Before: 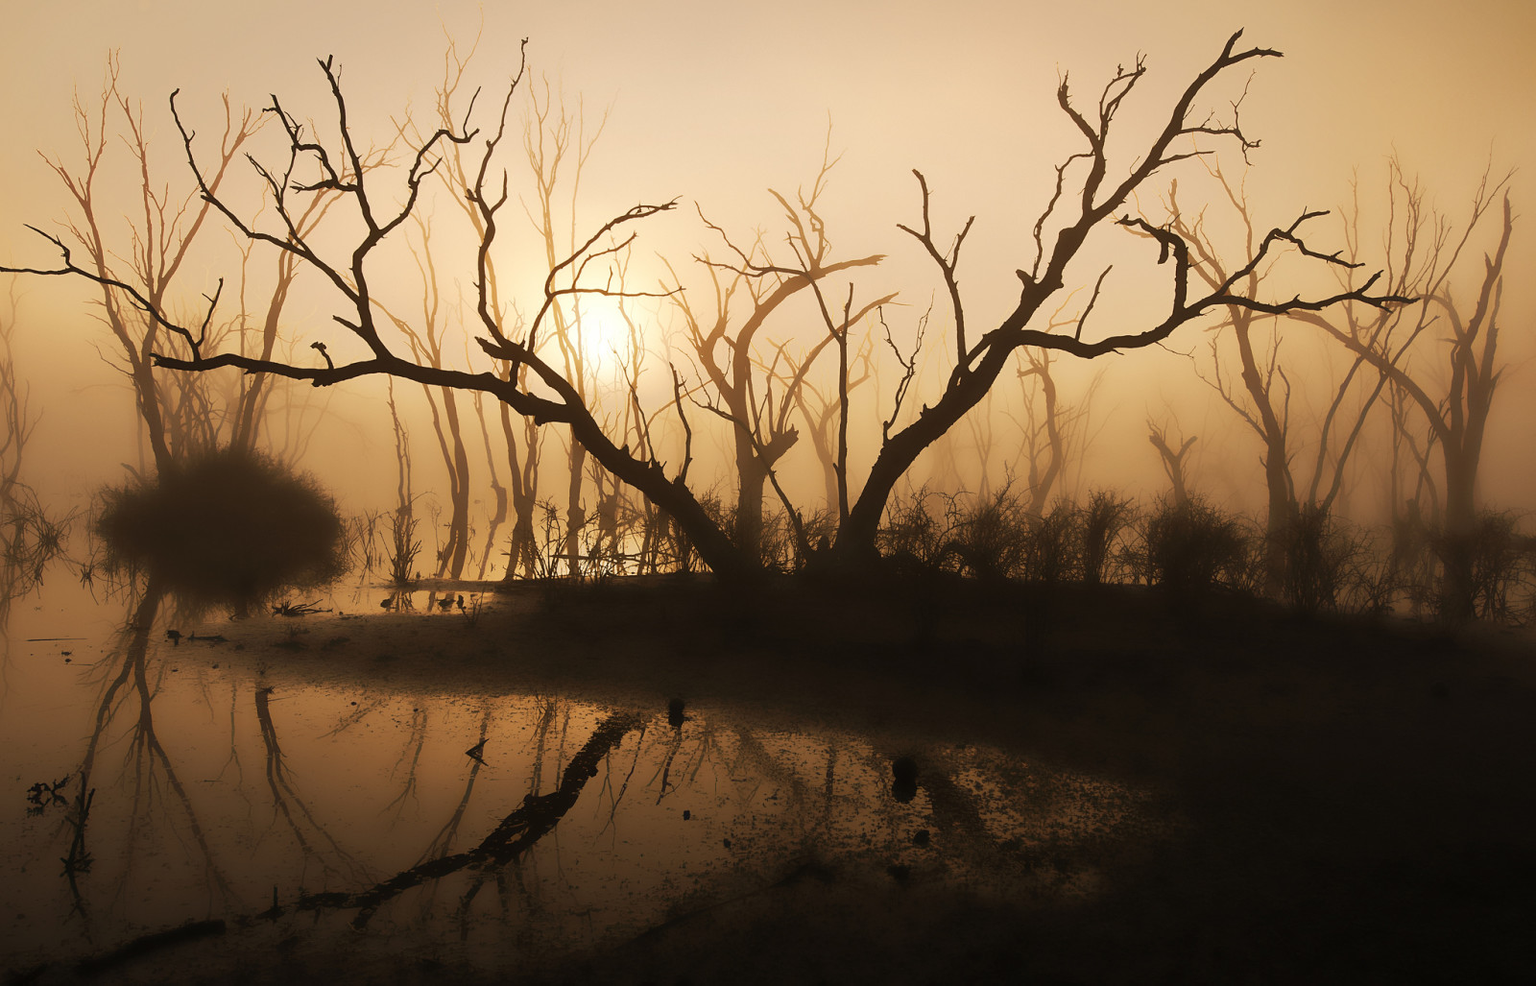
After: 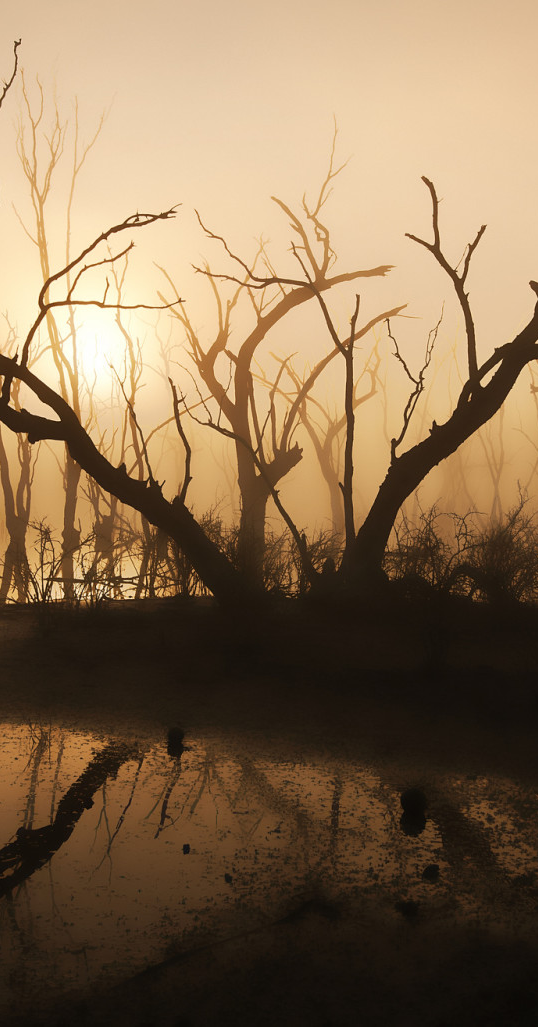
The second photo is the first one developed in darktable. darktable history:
crop: left 33.098%, right 33.22%
vignetting: fall-off start 116.41%, fall-off radius 59.17%, brightness -0.301, saturation -0.065, dithering 8-bit output
